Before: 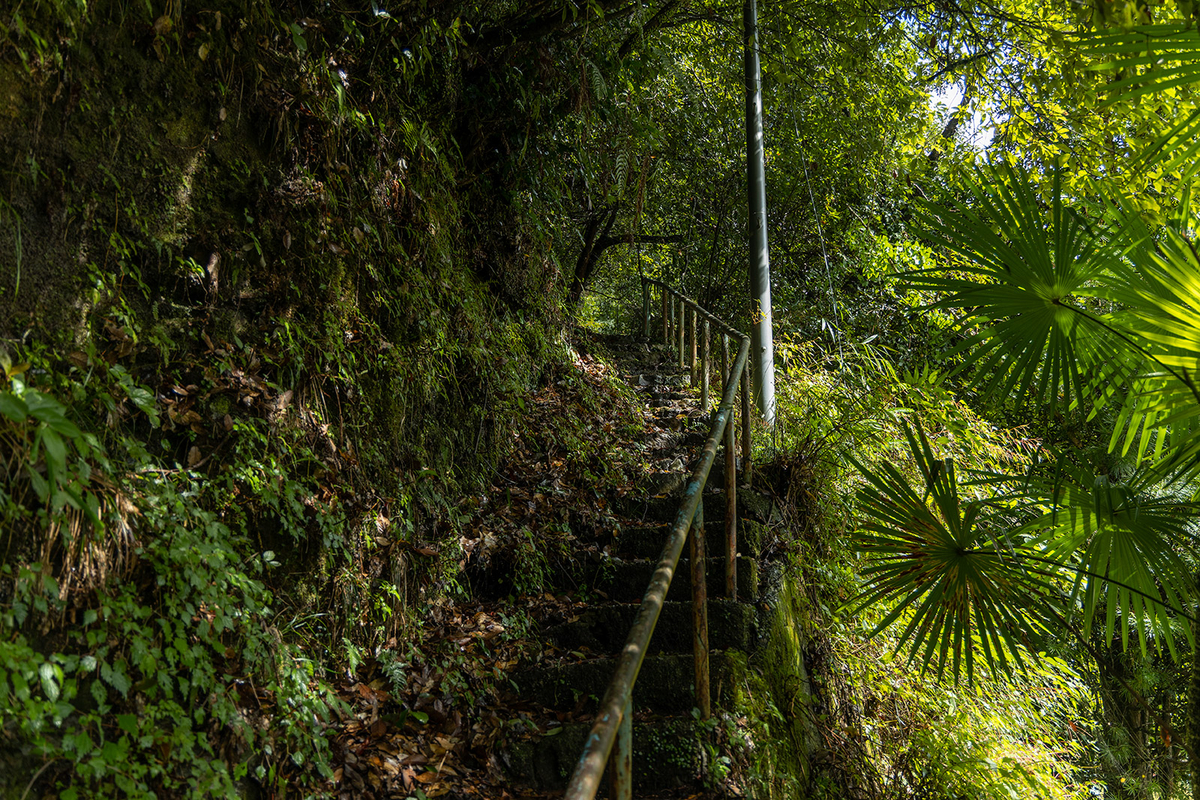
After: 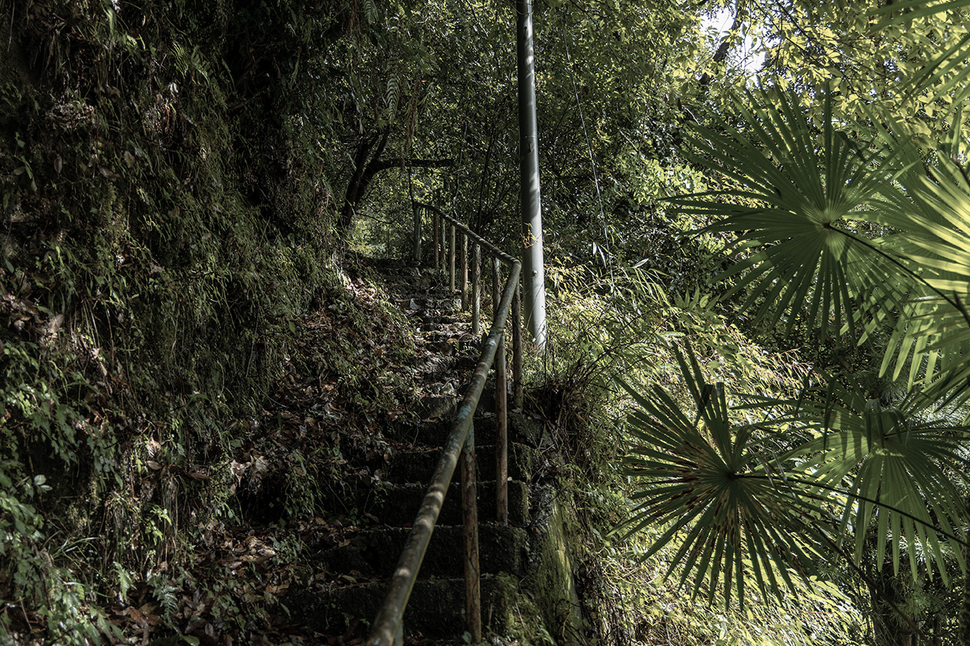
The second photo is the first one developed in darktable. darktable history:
crop: left 19.159%, top 9.58%, bottom 9.58%
color correction: saturation 0.5
